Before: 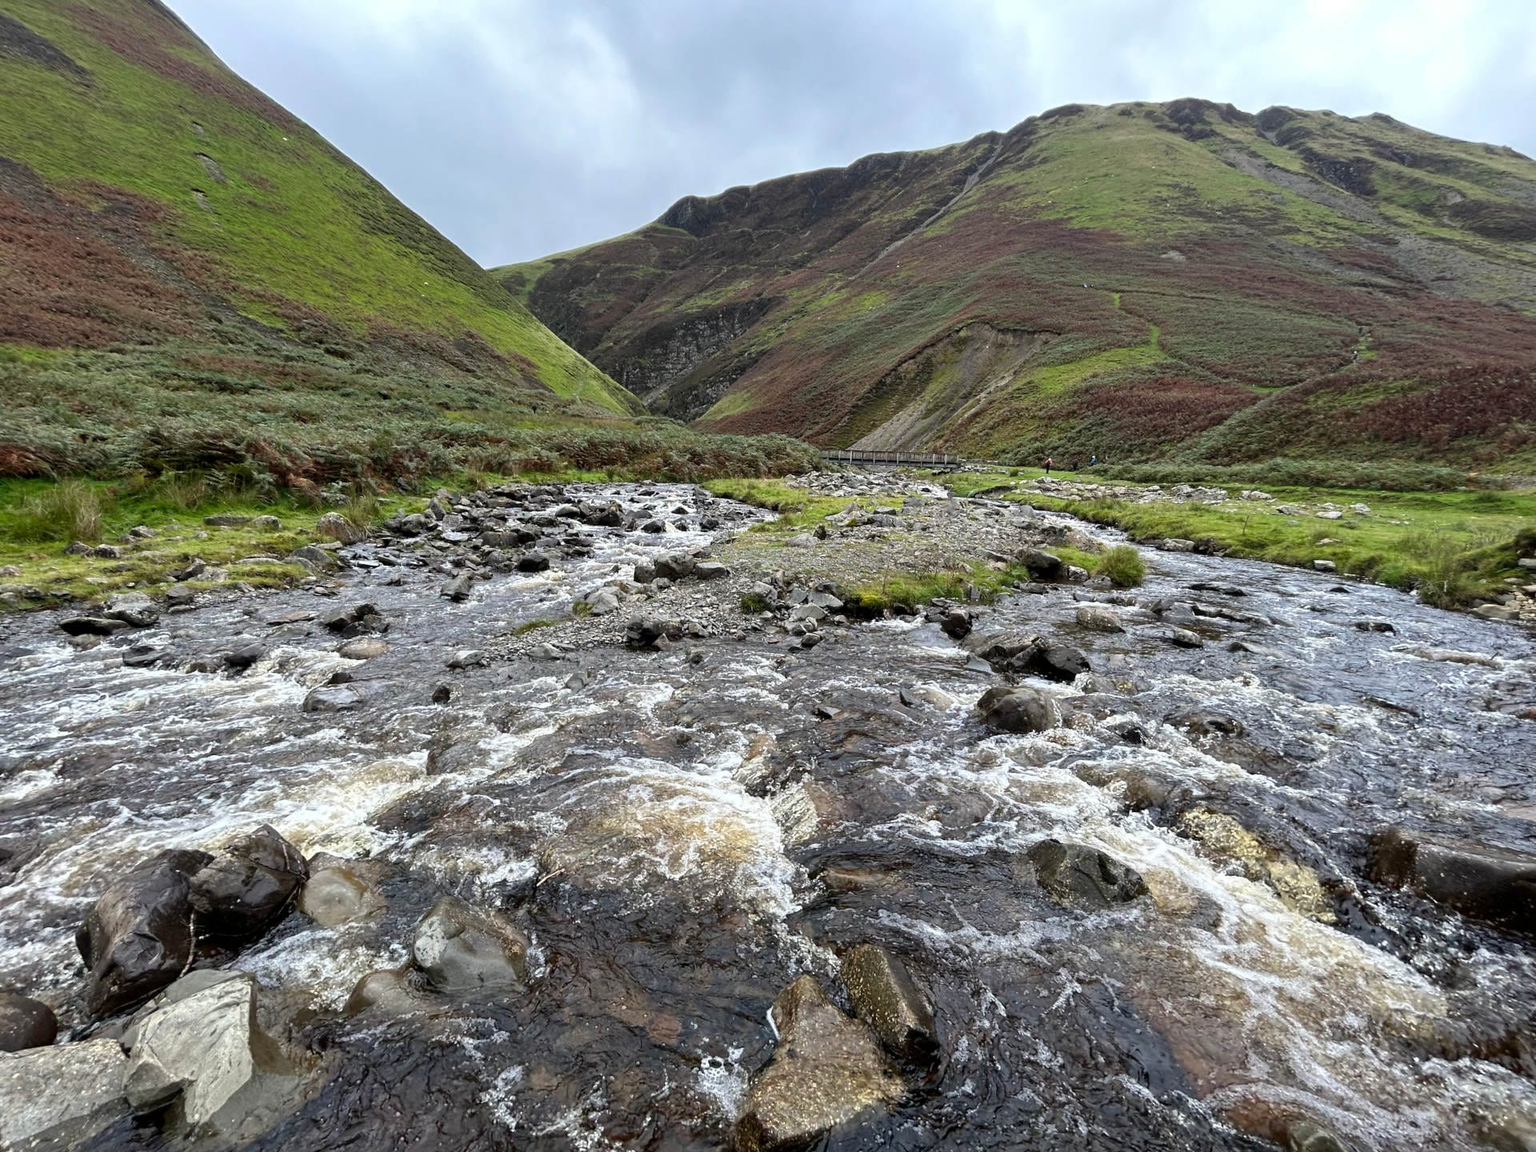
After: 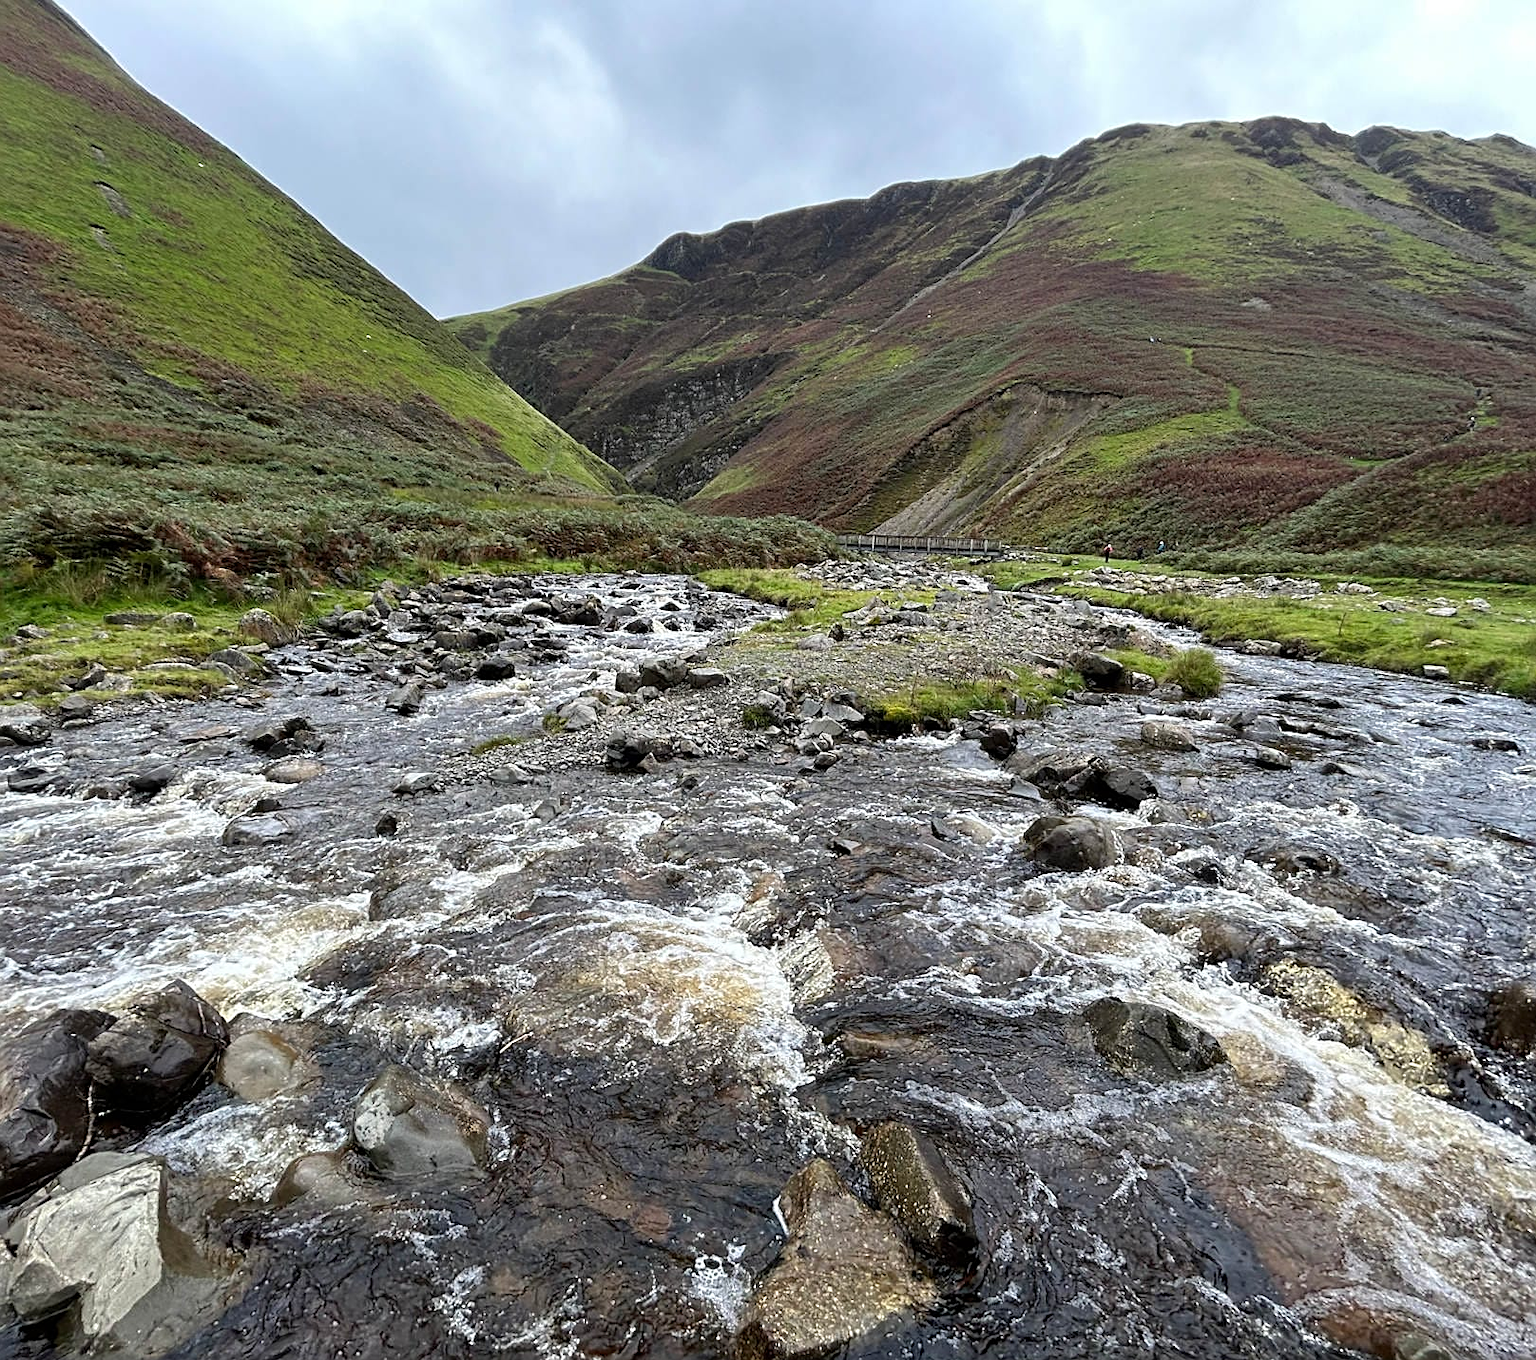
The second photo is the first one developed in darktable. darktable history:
crop: left 7.598%, right 7.873%
sharpen: on, module defaults
